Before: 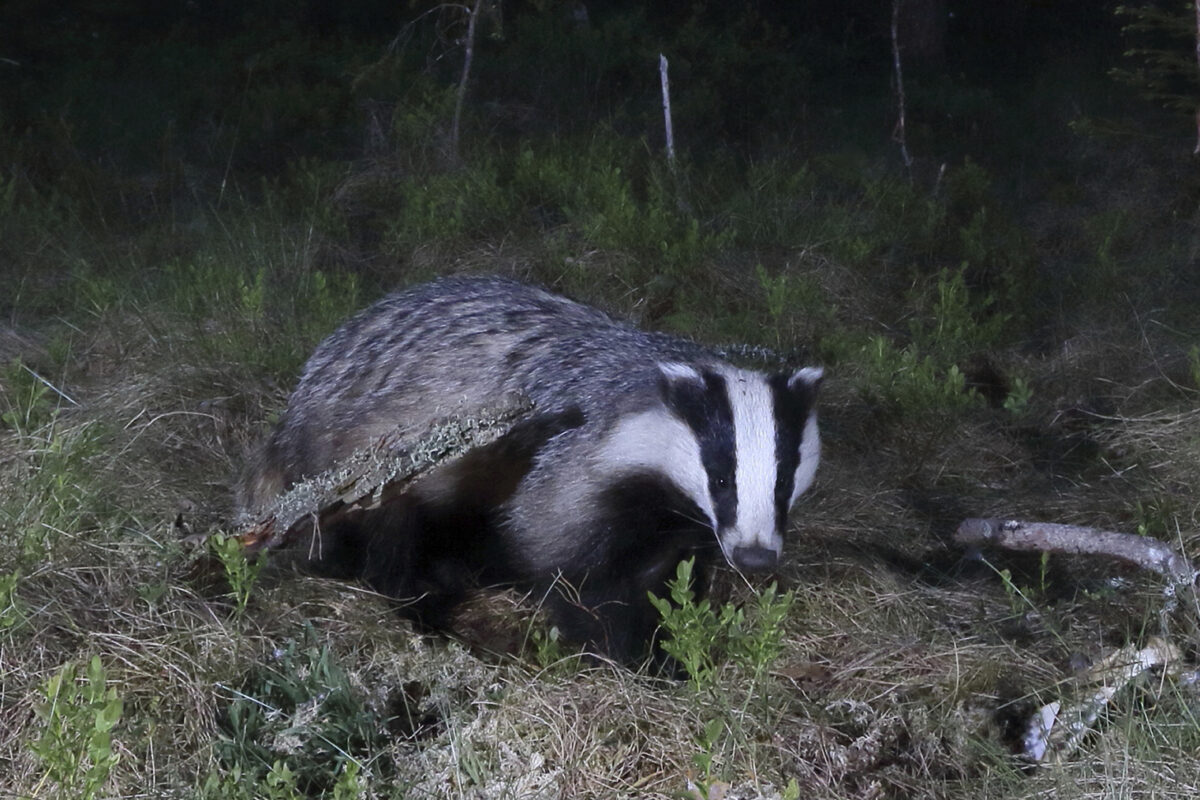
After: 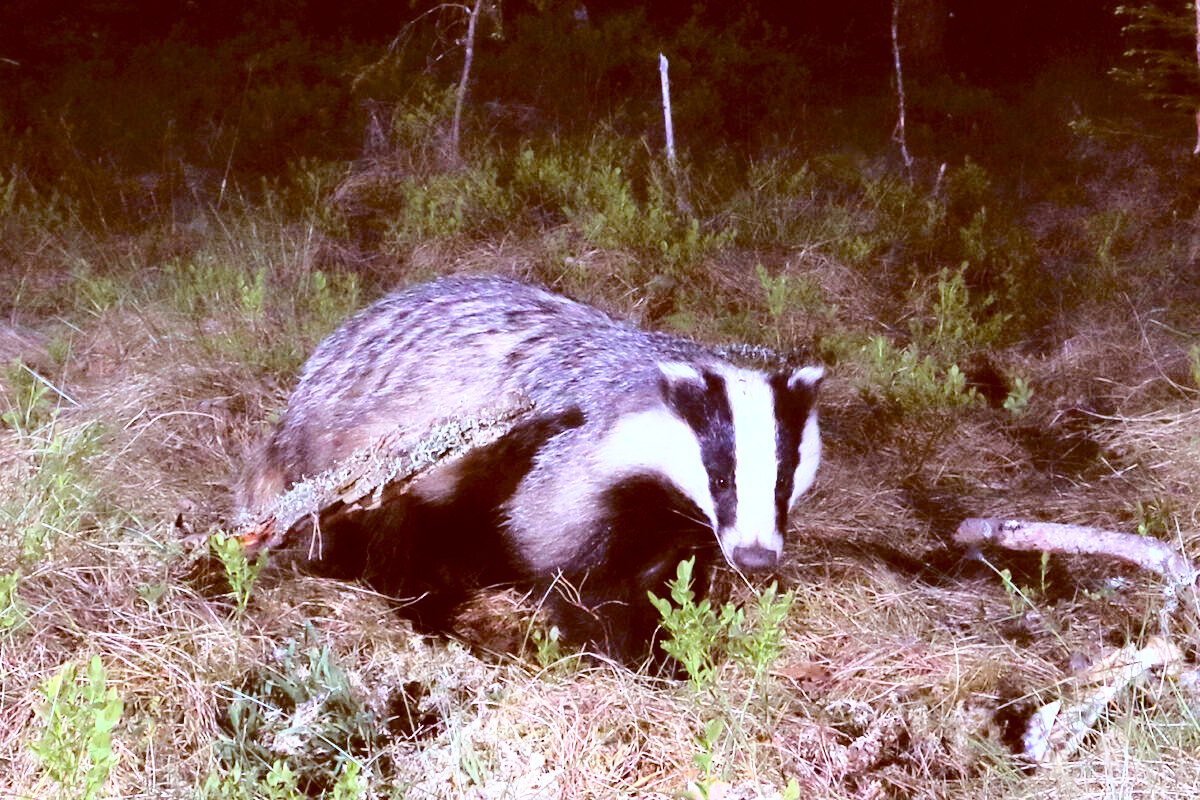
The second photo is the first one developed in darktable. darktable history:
exposure: exposure 1 EV, compensate highlight preservation false
rgb levels: mode RGB, independent channels, levels [[0, 0.474, 1], [0, 0.5, 1], [0, 0.5, 1]]
base curve: curves: ch0 [(0, 0) (0.032, 0.037) (0.105, 0.228) (0.435, 0.76) (0.856, 0.983) (1, 1)]
color balance: lift [1, 1.015, 1.004, 0.985], gamma [1, 0.958, 0.971, 1.042], gain [1, 0.956, 0.977, 1.044]
